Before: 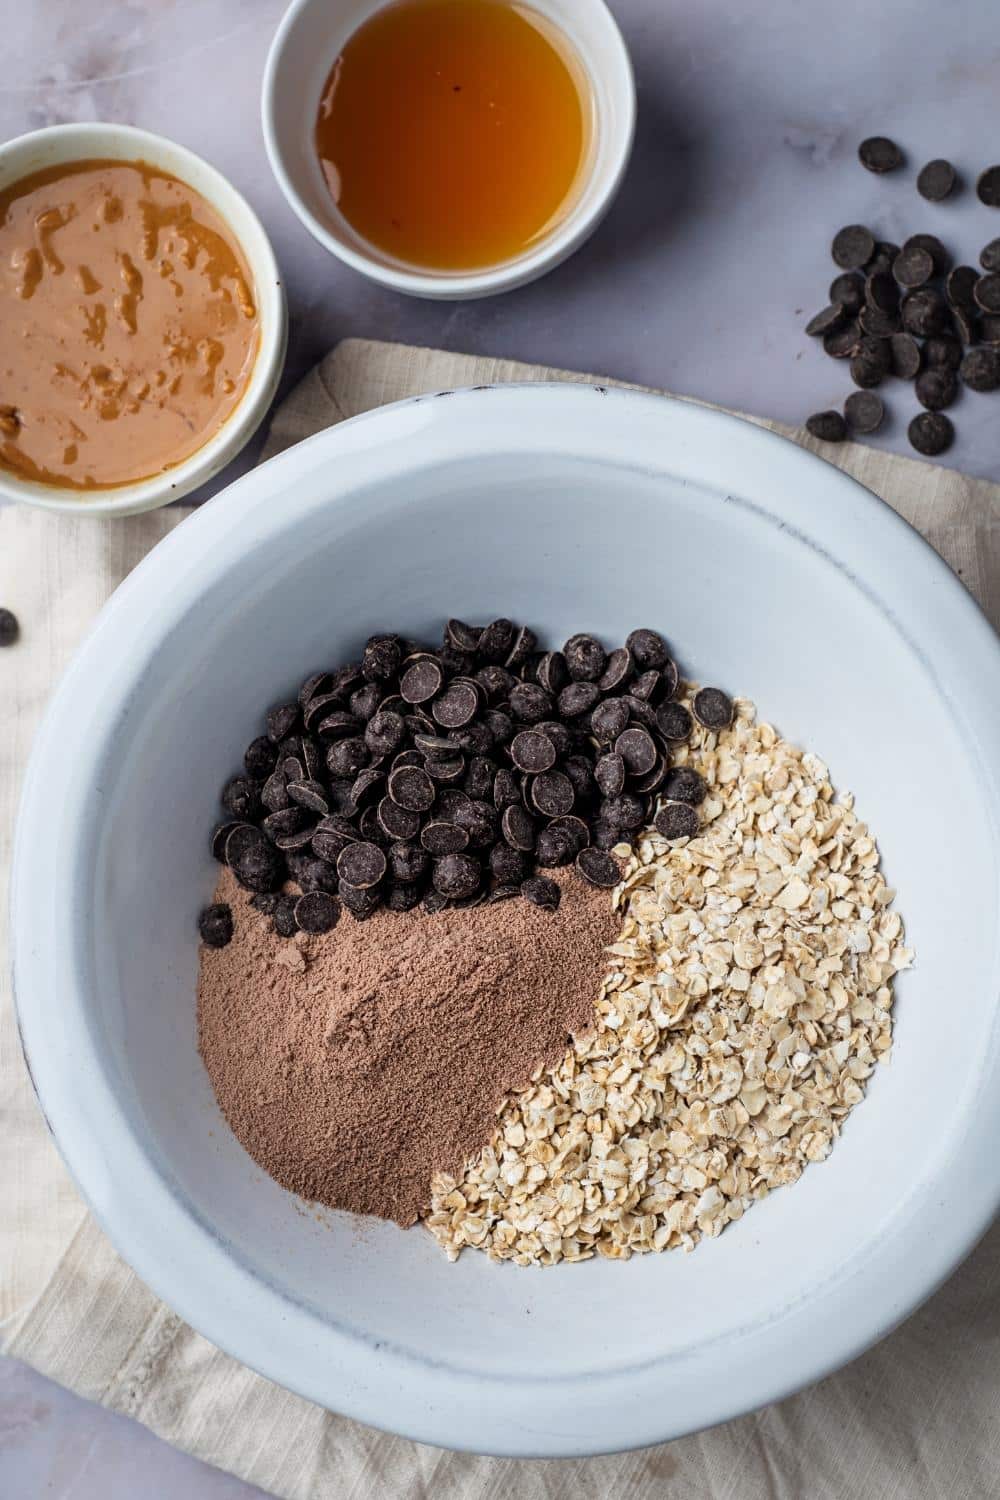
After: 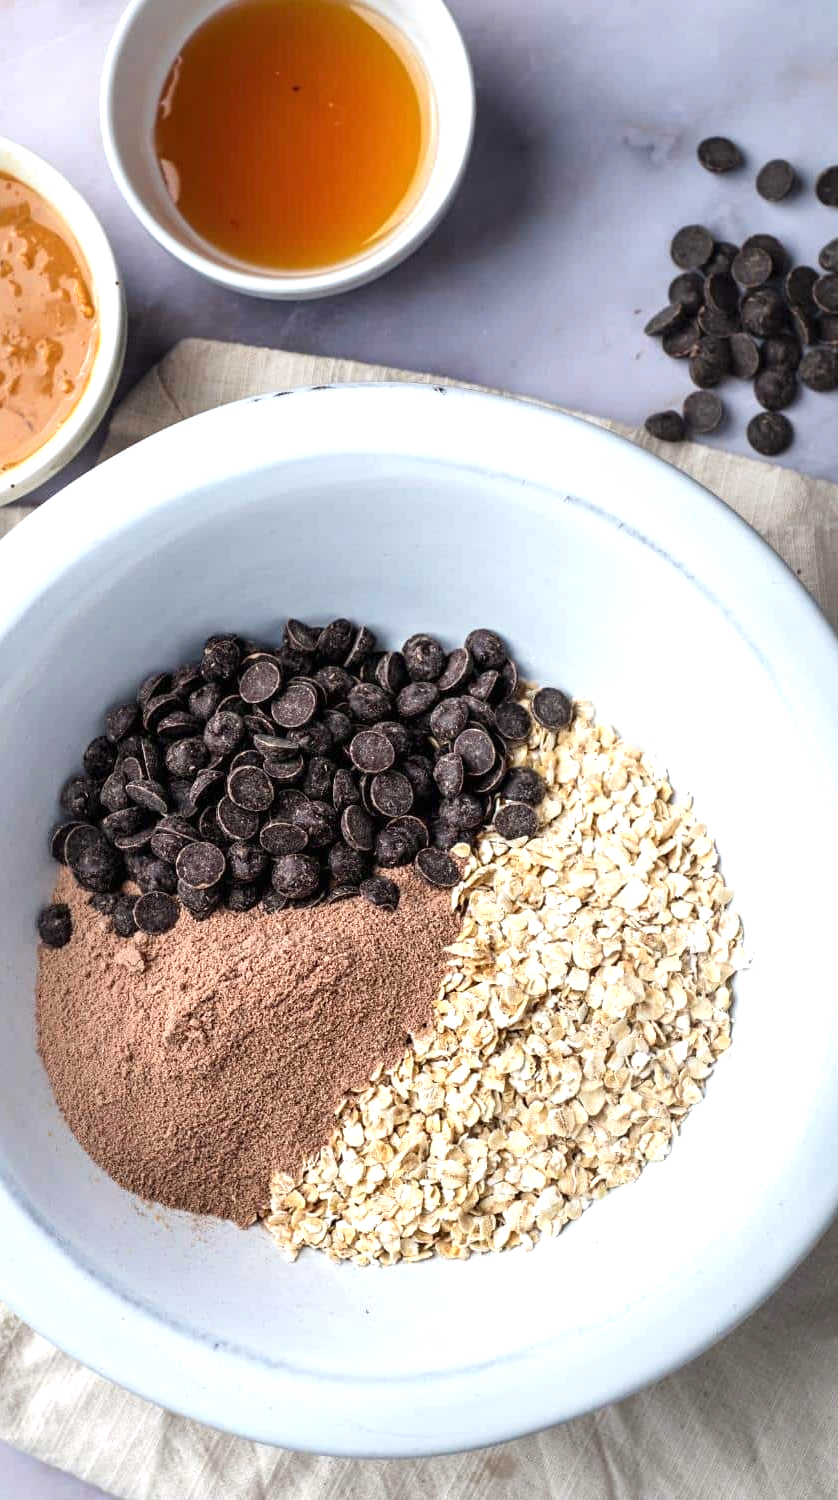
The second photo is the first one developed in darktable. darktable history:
crop: left 16.145%
exposure: black level correction 0, exposure 0.7 EV, compensate exposure bias true, compensate highlight preservation false
